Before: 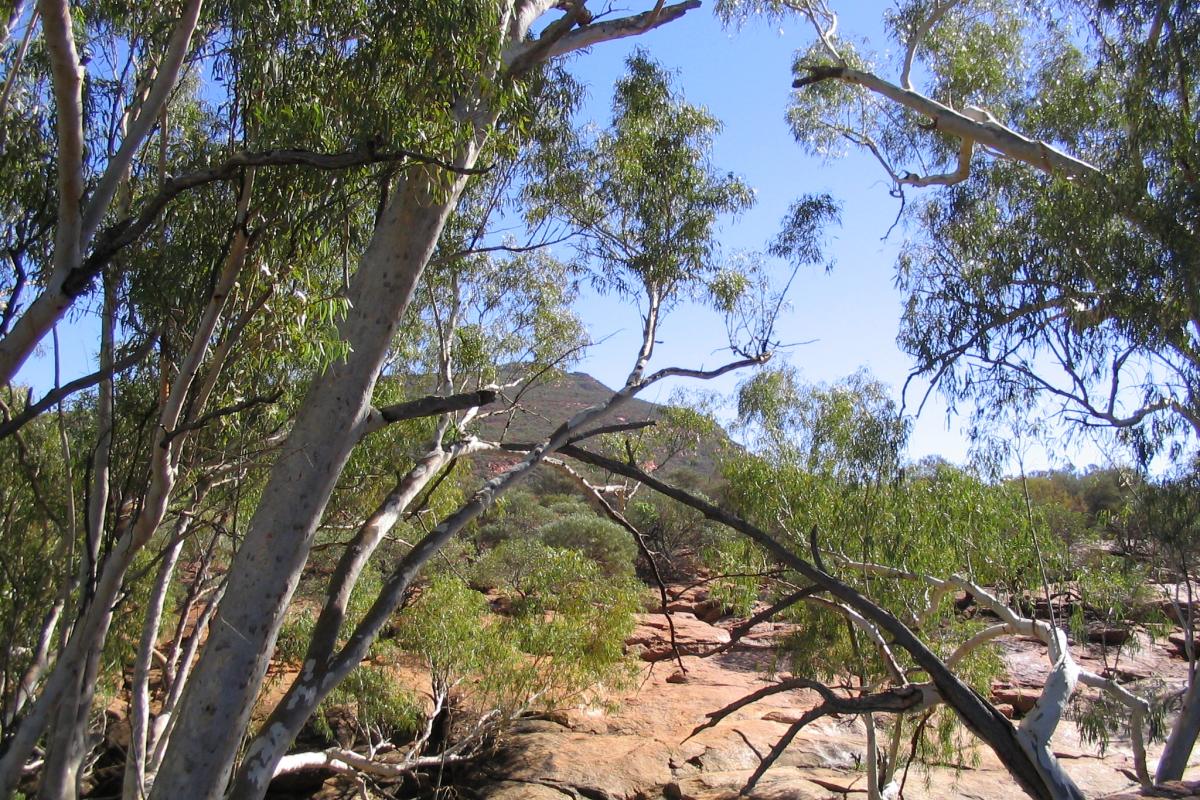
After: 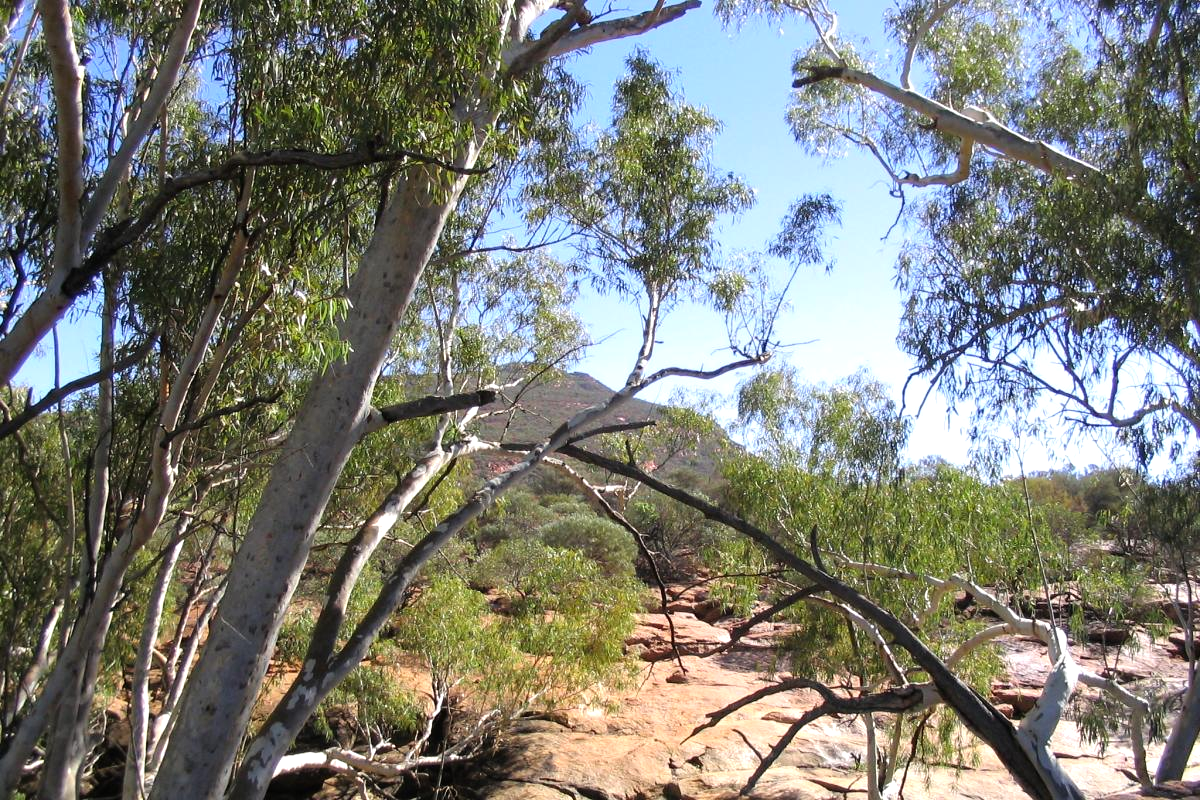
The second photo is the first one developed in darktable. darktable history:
tone equalizer: -8 EV -0.422 EV, -7 EV -0.372 EV, -6 EV -0.317 EV, -5 EV -0.201 EV, -3 EV 0.19 EV, -2 EV 0.345 EV, -1 EV 0.408 EV, +0 EV 0.418 EV
